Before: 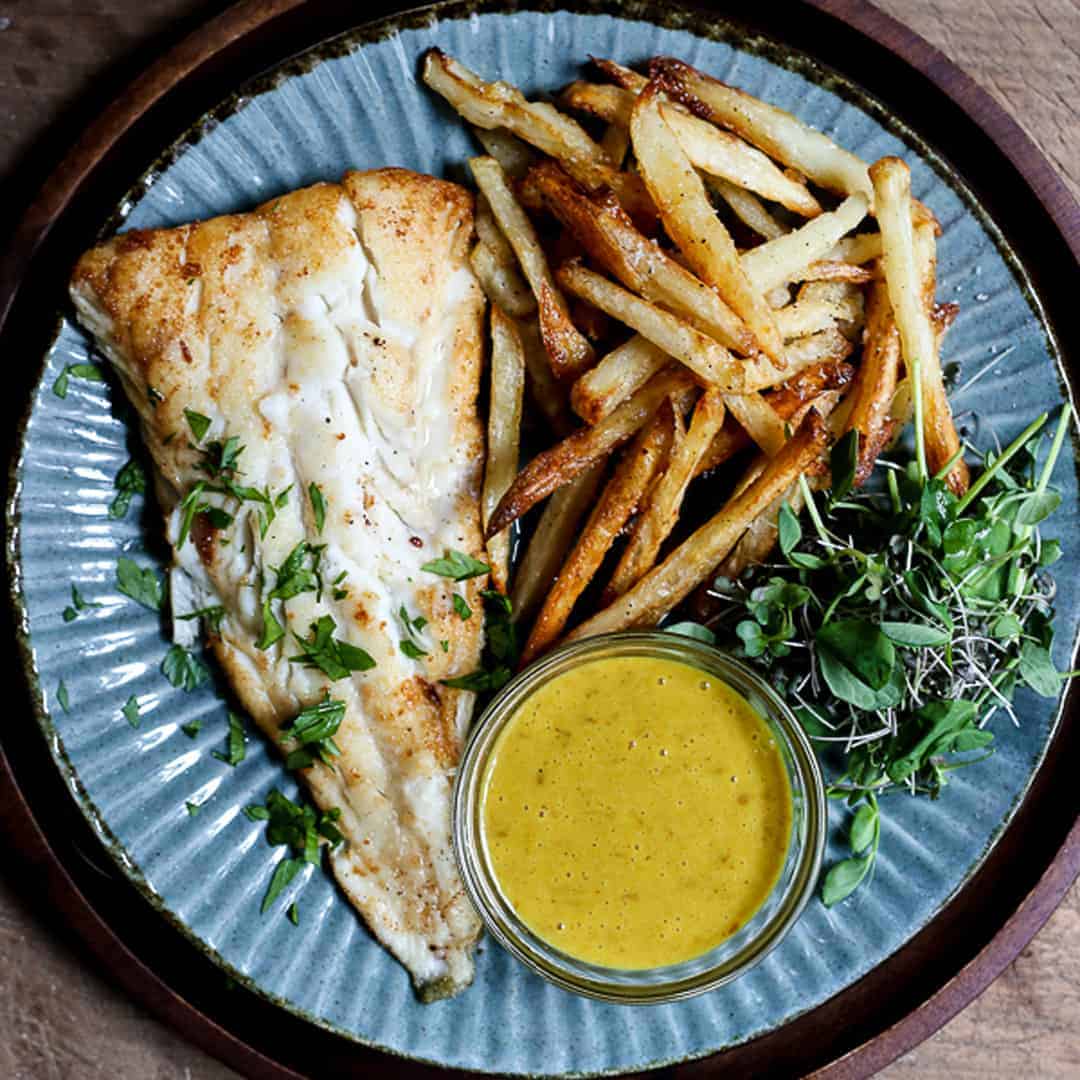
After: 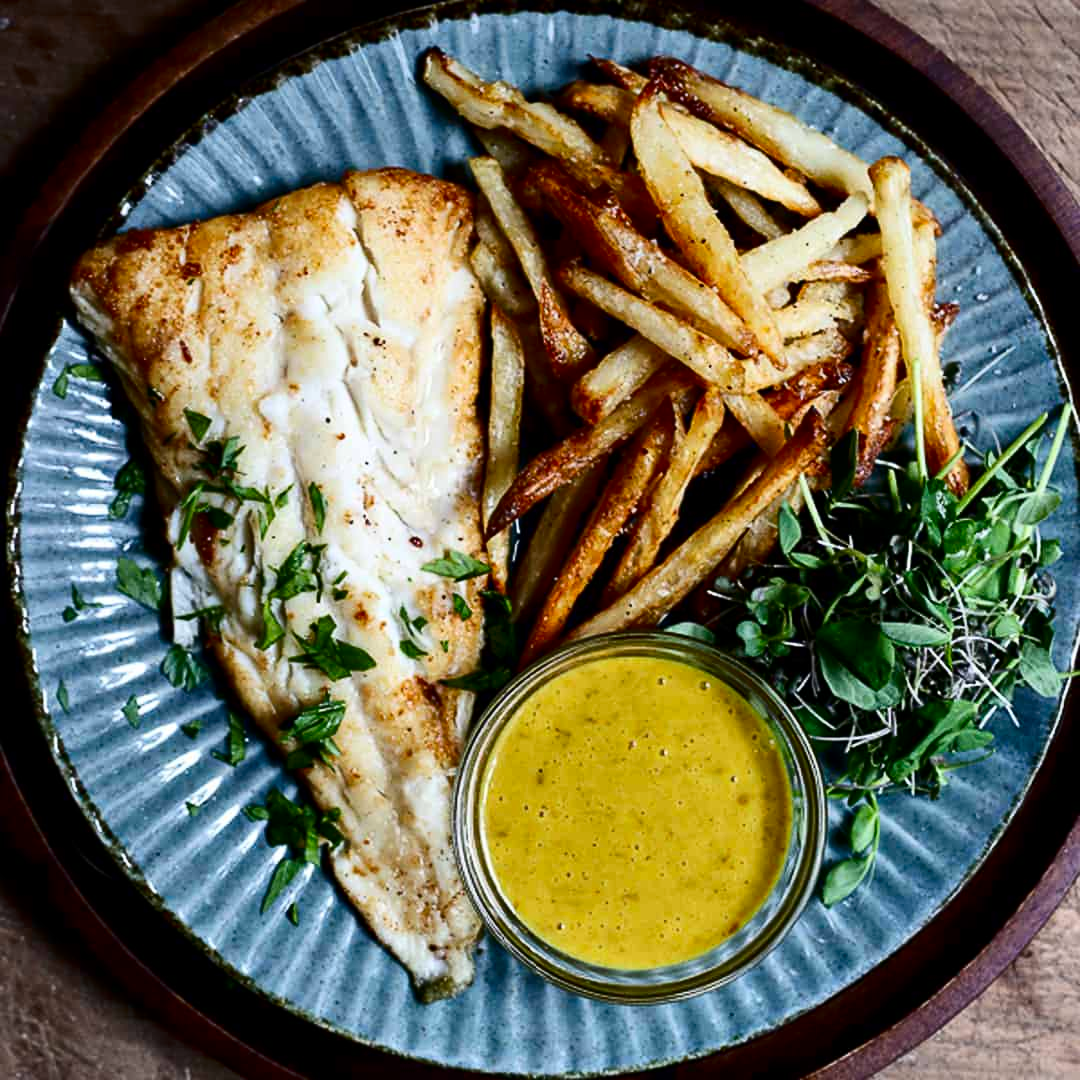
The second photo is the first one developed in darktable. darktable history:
contrast brightness saturation: contrast 0.198, brightness -0.113, saturation 0.104
